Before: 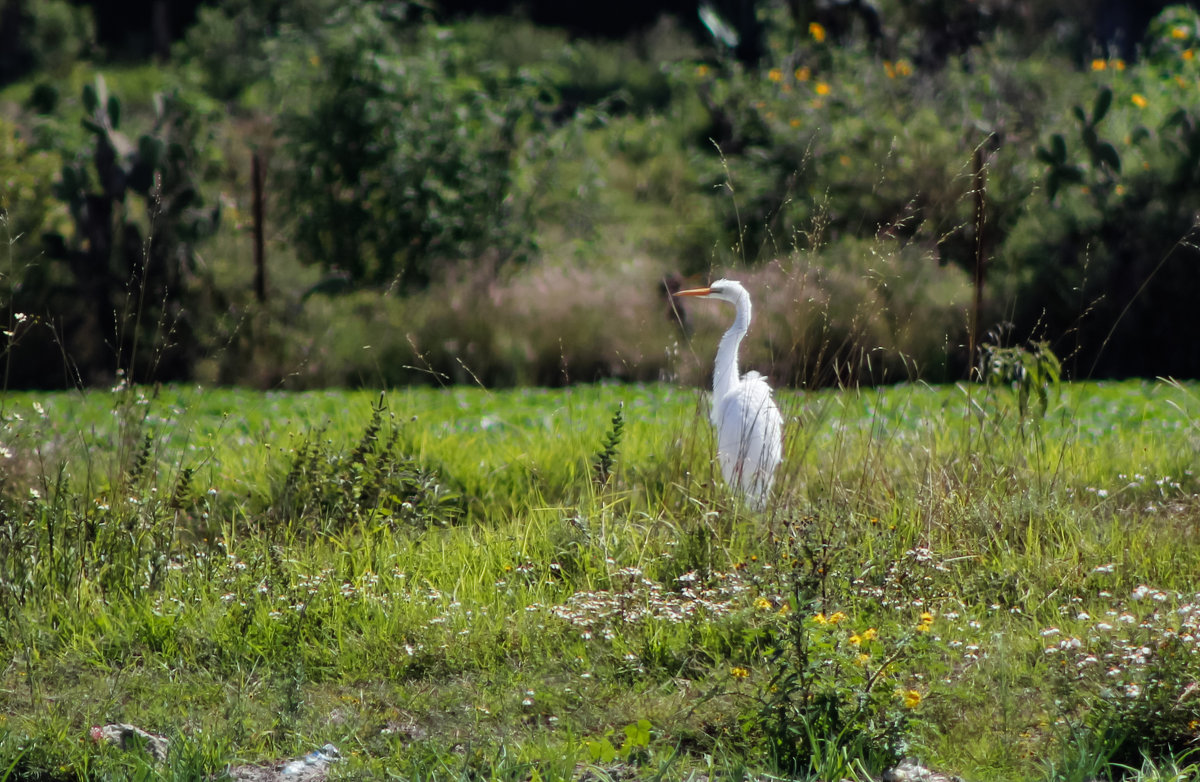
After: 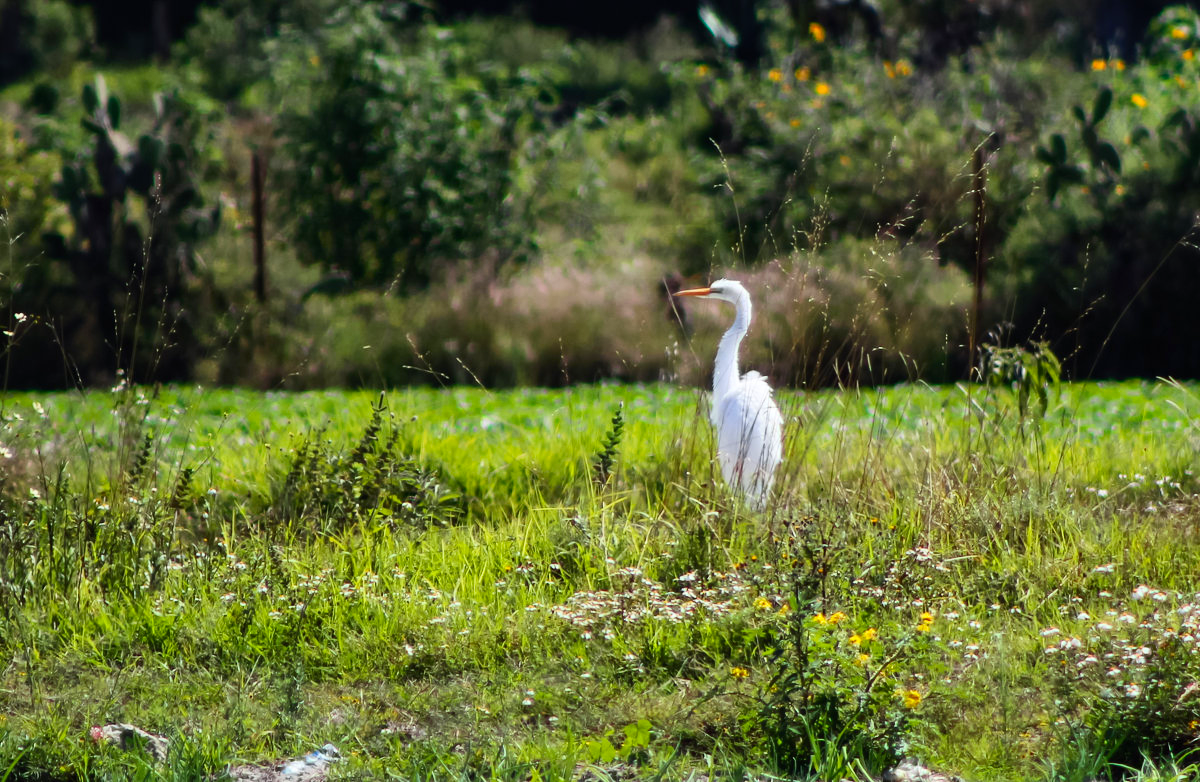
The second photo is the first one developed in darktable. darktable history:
contrast brightness saturation: contrast 0.225, brightness 0.096, saturation 0.288
